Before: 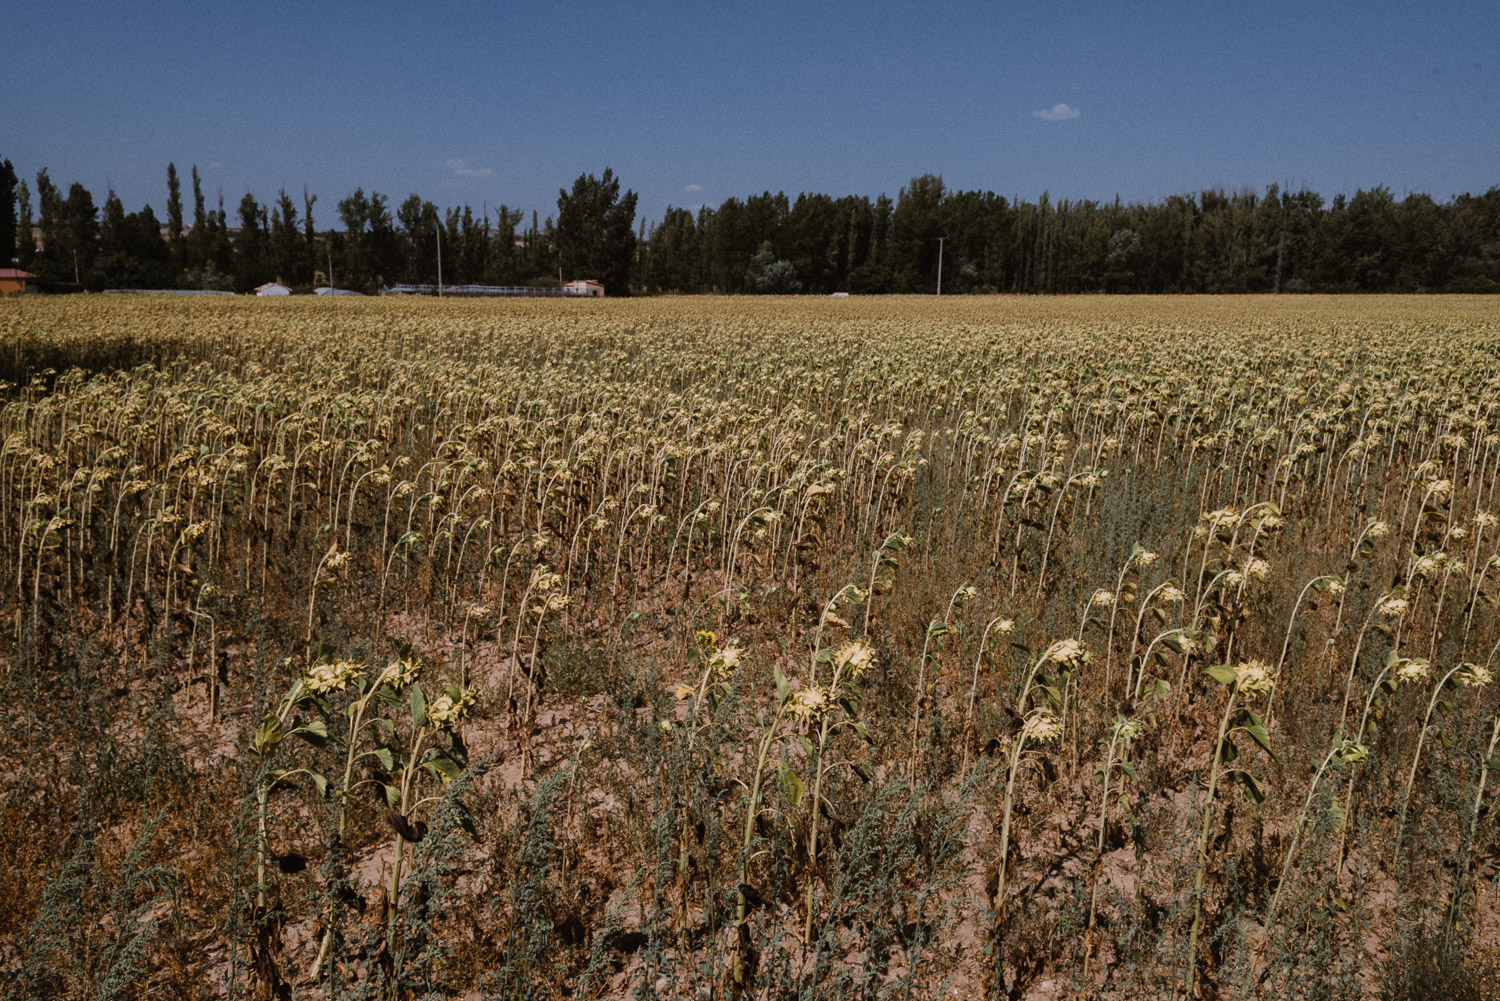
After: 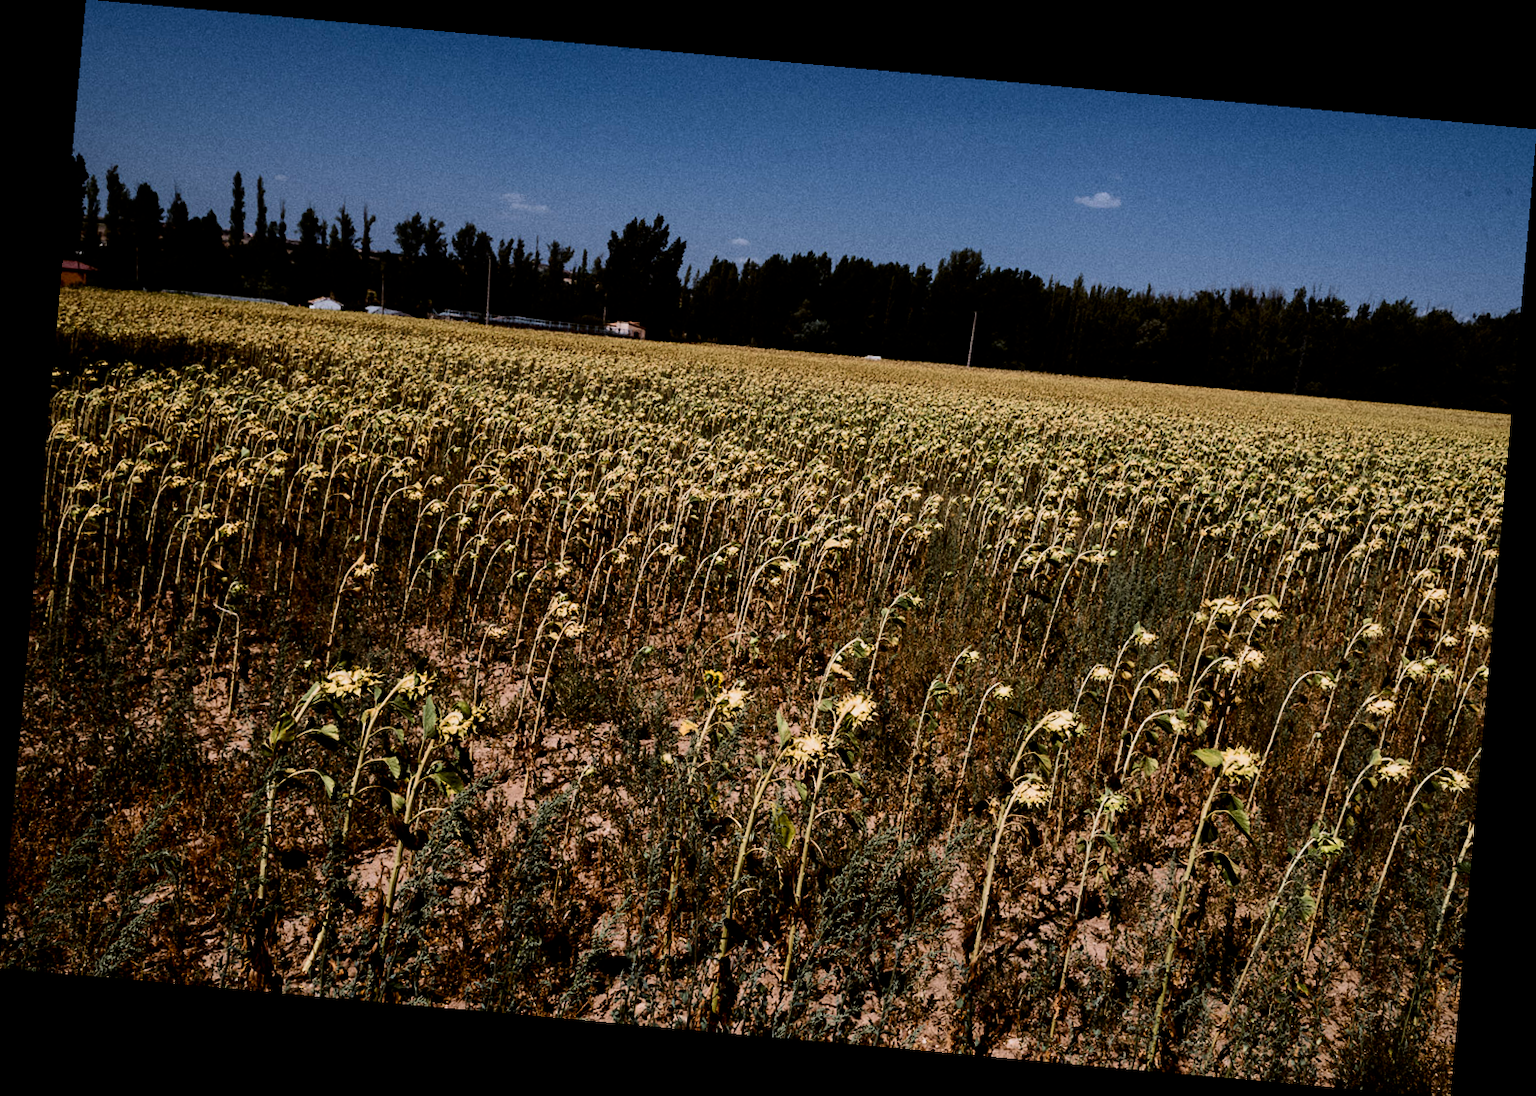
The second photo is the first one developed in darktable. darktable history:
rotate and perspective: rotation 5.12°, automatic cropping off
tone equalizer: on, module defaults
contrast brightness saturation: contrast 0.21, brightness -0.11, saturation 0.21
filmic rgb: black relative exposure -5 EV, white relative exposure 3.5 EV, hardness 3.19, contrast 1.4, highlights saturation mix -50%
exposure: exposure 0.207 EV, compensate highlight preservation false
